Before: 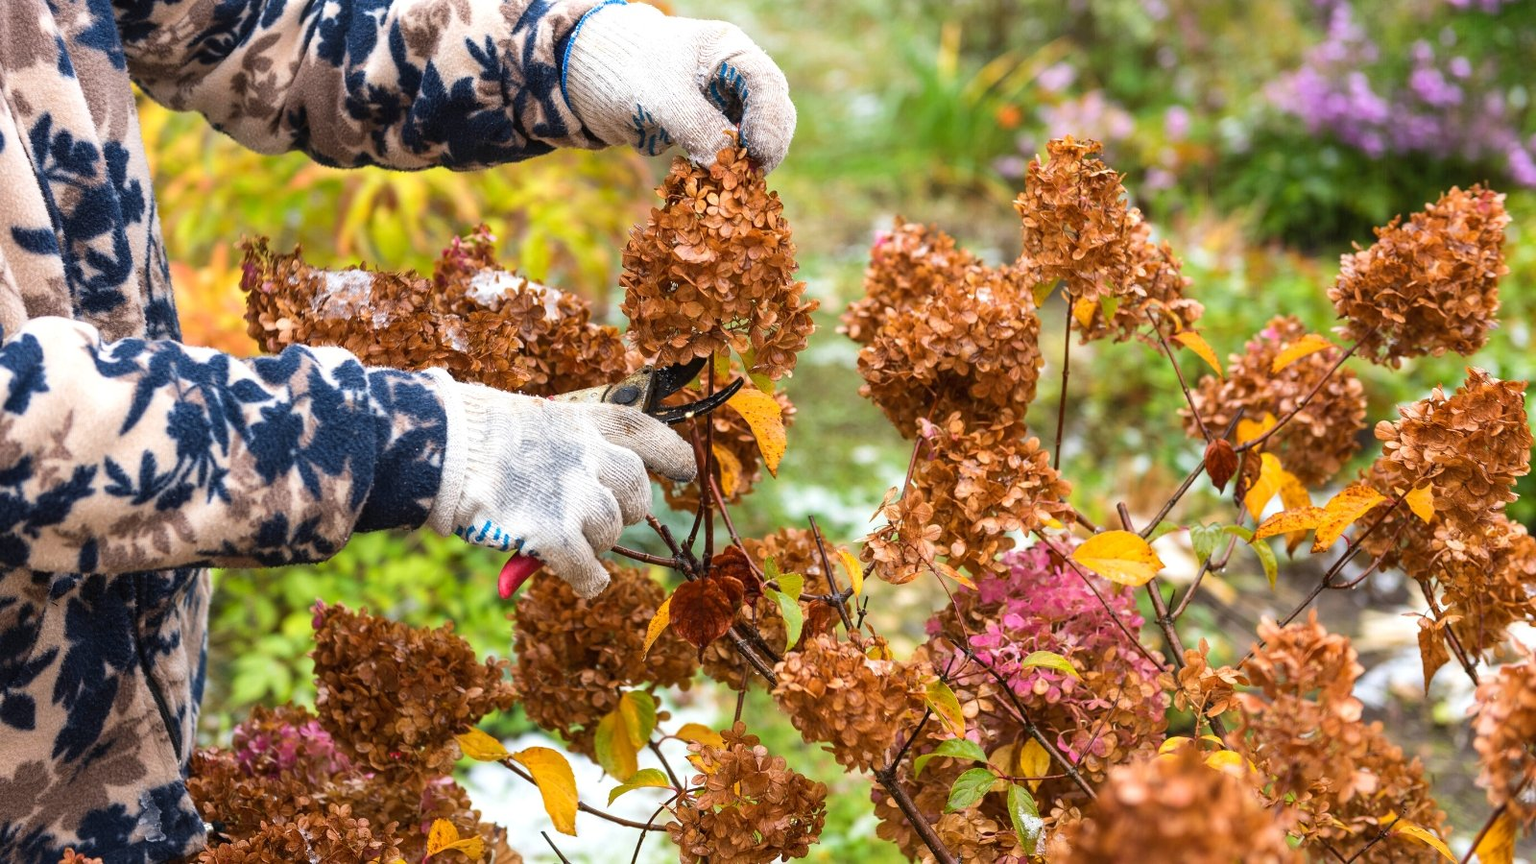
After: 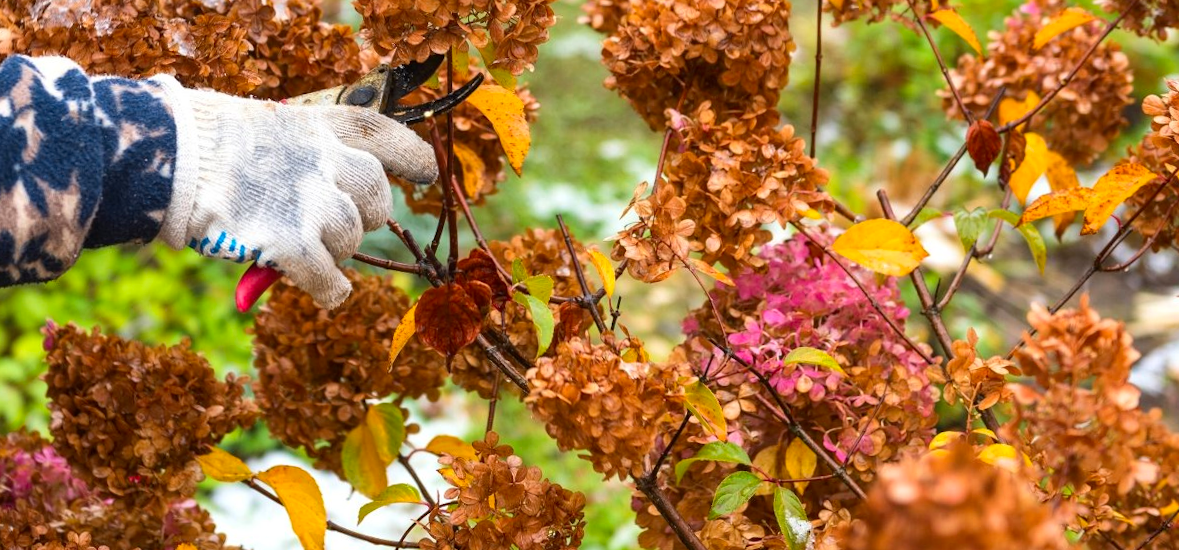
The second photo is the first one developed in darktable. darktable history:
crop and rotate: left 17.299%, top 35.115%, right 7.015%, bottom 1.024%
rotate and perspective: rotation -2°, crop left 0.022, crop right 0.978, crop top 0.049, crop bottom 0.951
contrast brightness saturation: contrast 0.04, saturation 0.16
